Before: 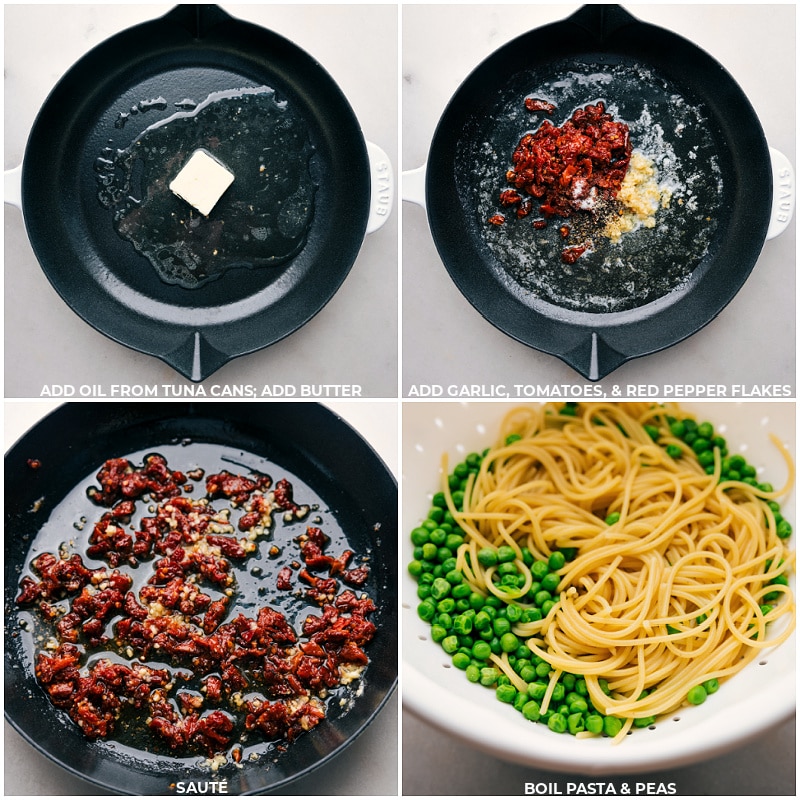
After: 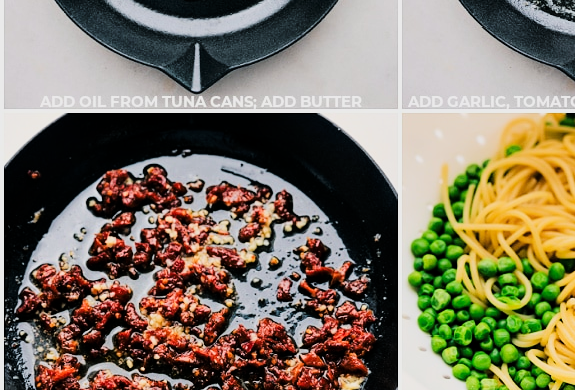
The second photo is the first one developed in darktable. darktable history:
tone curve: curves: ch0 [(0, 0) (0.136, 0.084) (0.346, 0.366) (0.489, 0.559) (0.66, 0.748) (0.849, 0.902) (1, 0.974)]; ch1 [(0, 0) (0.353, 0.344) (0.45, 0.46) (0.498, 0.498) (0.521, 0.512) (0.563, 0.559) (0.592, 0.605) (0.641, 0.673) (1, 1)]; ch2 [(0, 0) (0.333, 0.346) (0.375, 0.375) (0.424, 0.43) (0.476, 0.492) (0.502, 0.502) (0.524, 0.531) (0.579, 0.61) (0.612, 0.644) (0.641, 0.722) (1, 1)], color space Lab, linked channels, preserve colors none
filmic rgb: black relative exposure -8.01 EV, white relative exposure 3.83 EV, threshold 3.04 EV, hardness 4.3, enable highlight reconstruction true
exposure: exposure 0.075 EV, compensate highlight preservation false
crop: top 36.15%, right 28.084%, bottom 15.03%
